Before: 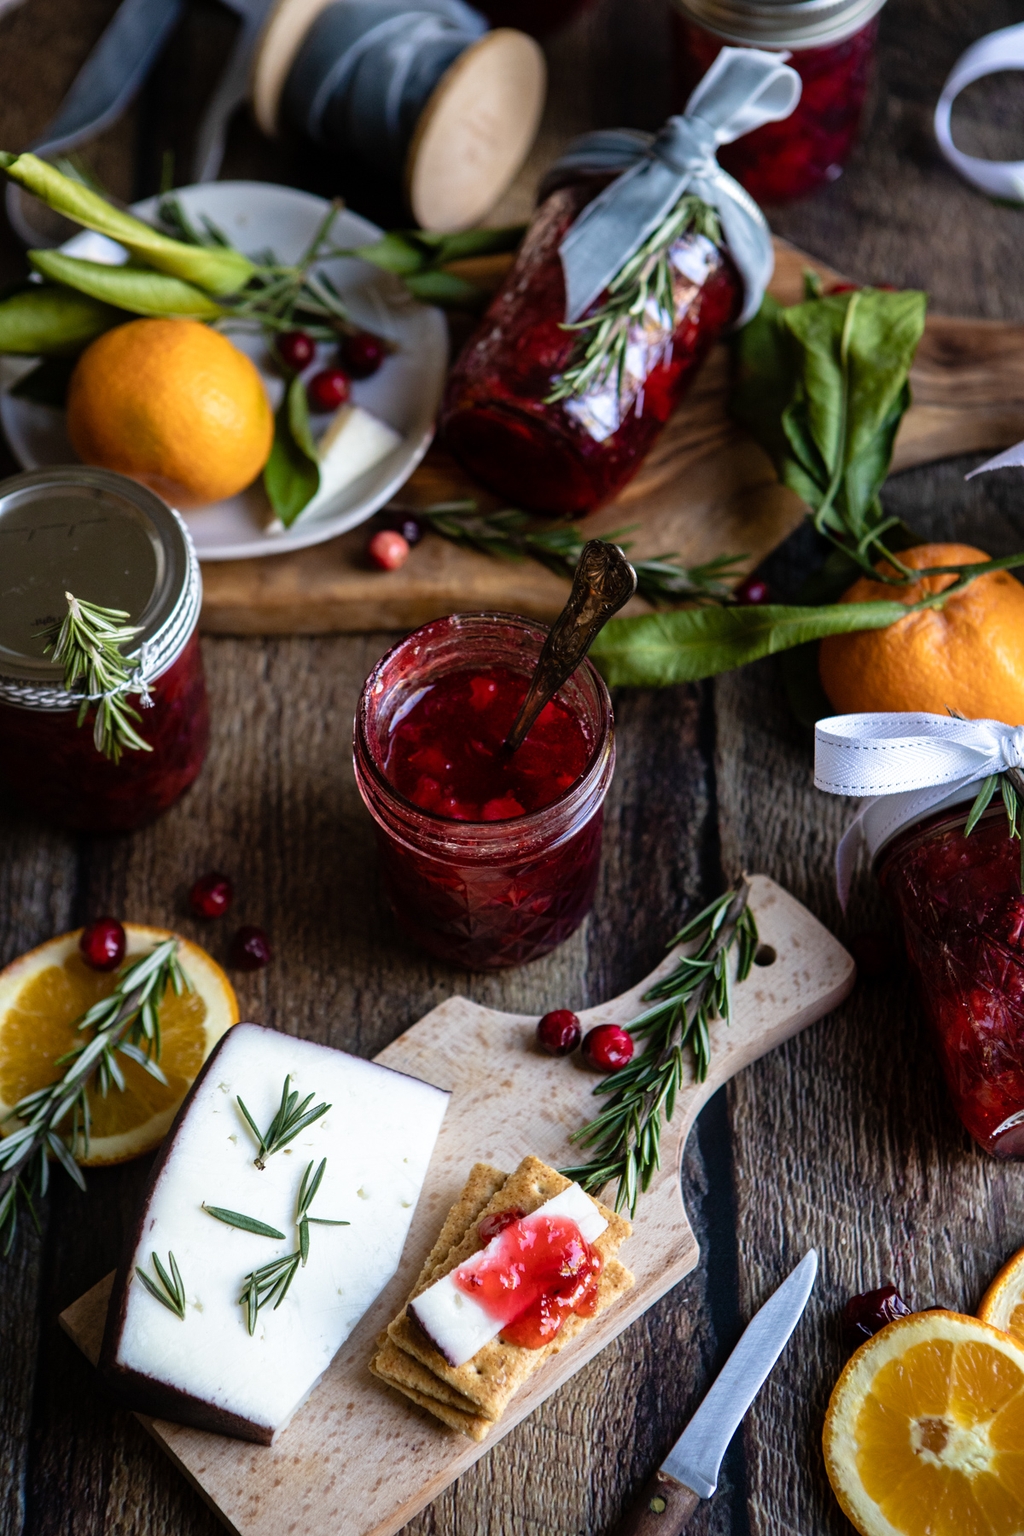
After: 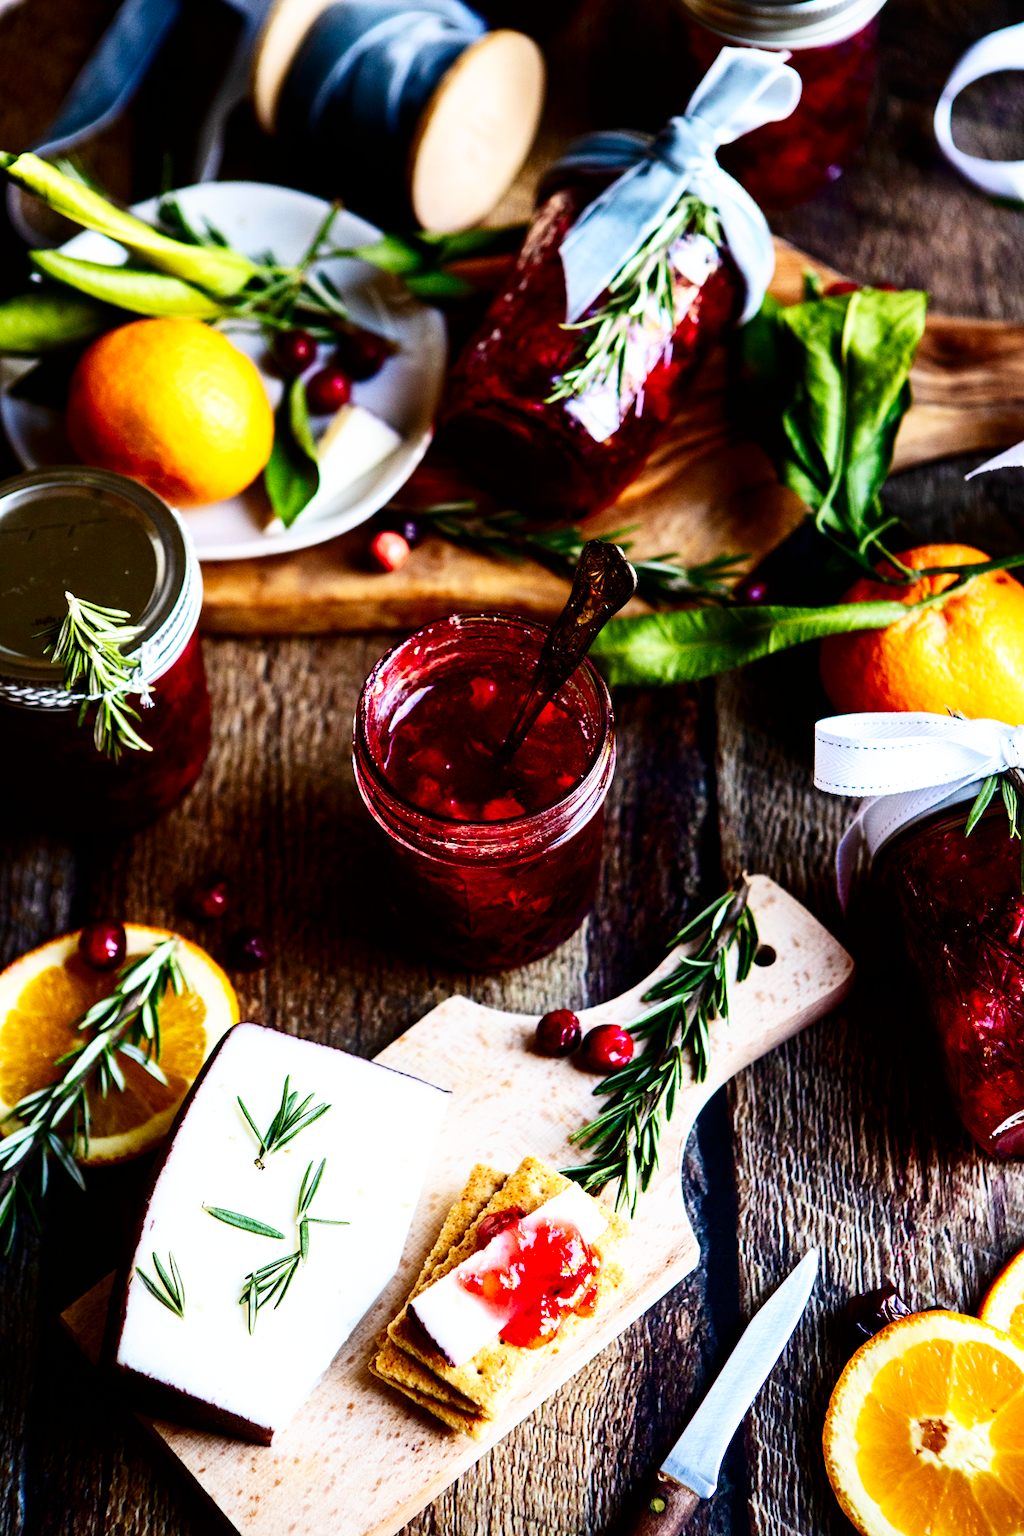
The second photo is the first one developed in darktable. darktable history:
base curve: curves: ch0 [(0, 0) (0.007, 0.004) (0.027, 0.03) (0.046, 0.07) (0.207, 0.54) (0.442, 0.872) (0.673, 0.972) (1, 1)], preserve colors none
contrast brightness saturation: contrast 0.187, brightness -0.103, saturation 0.215
